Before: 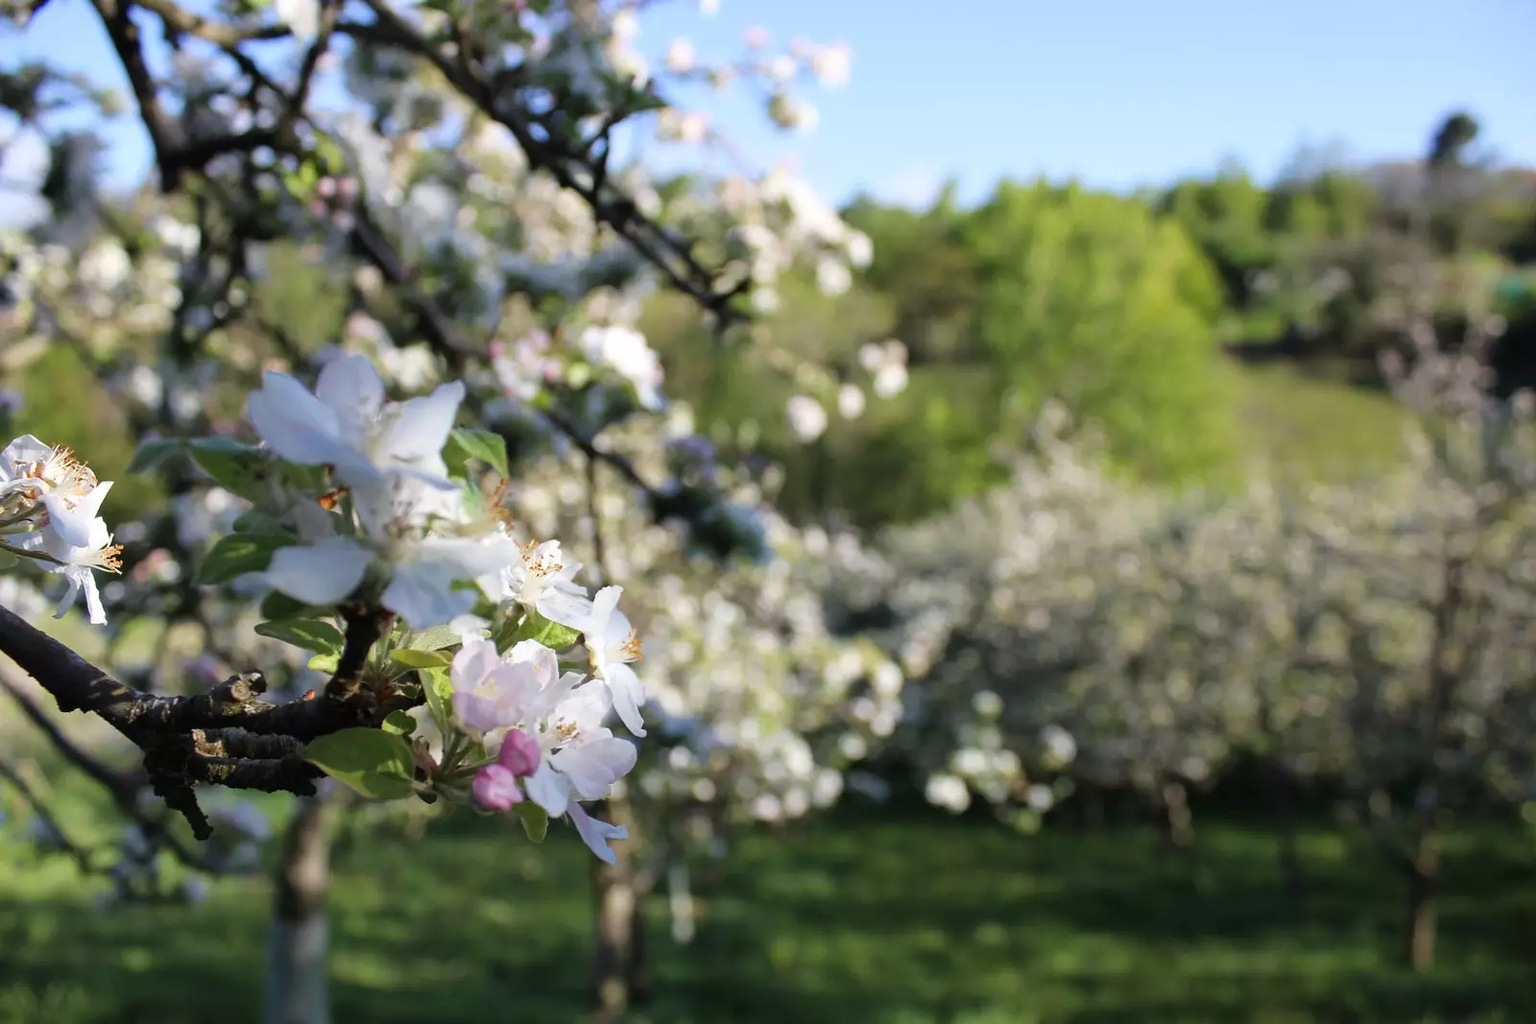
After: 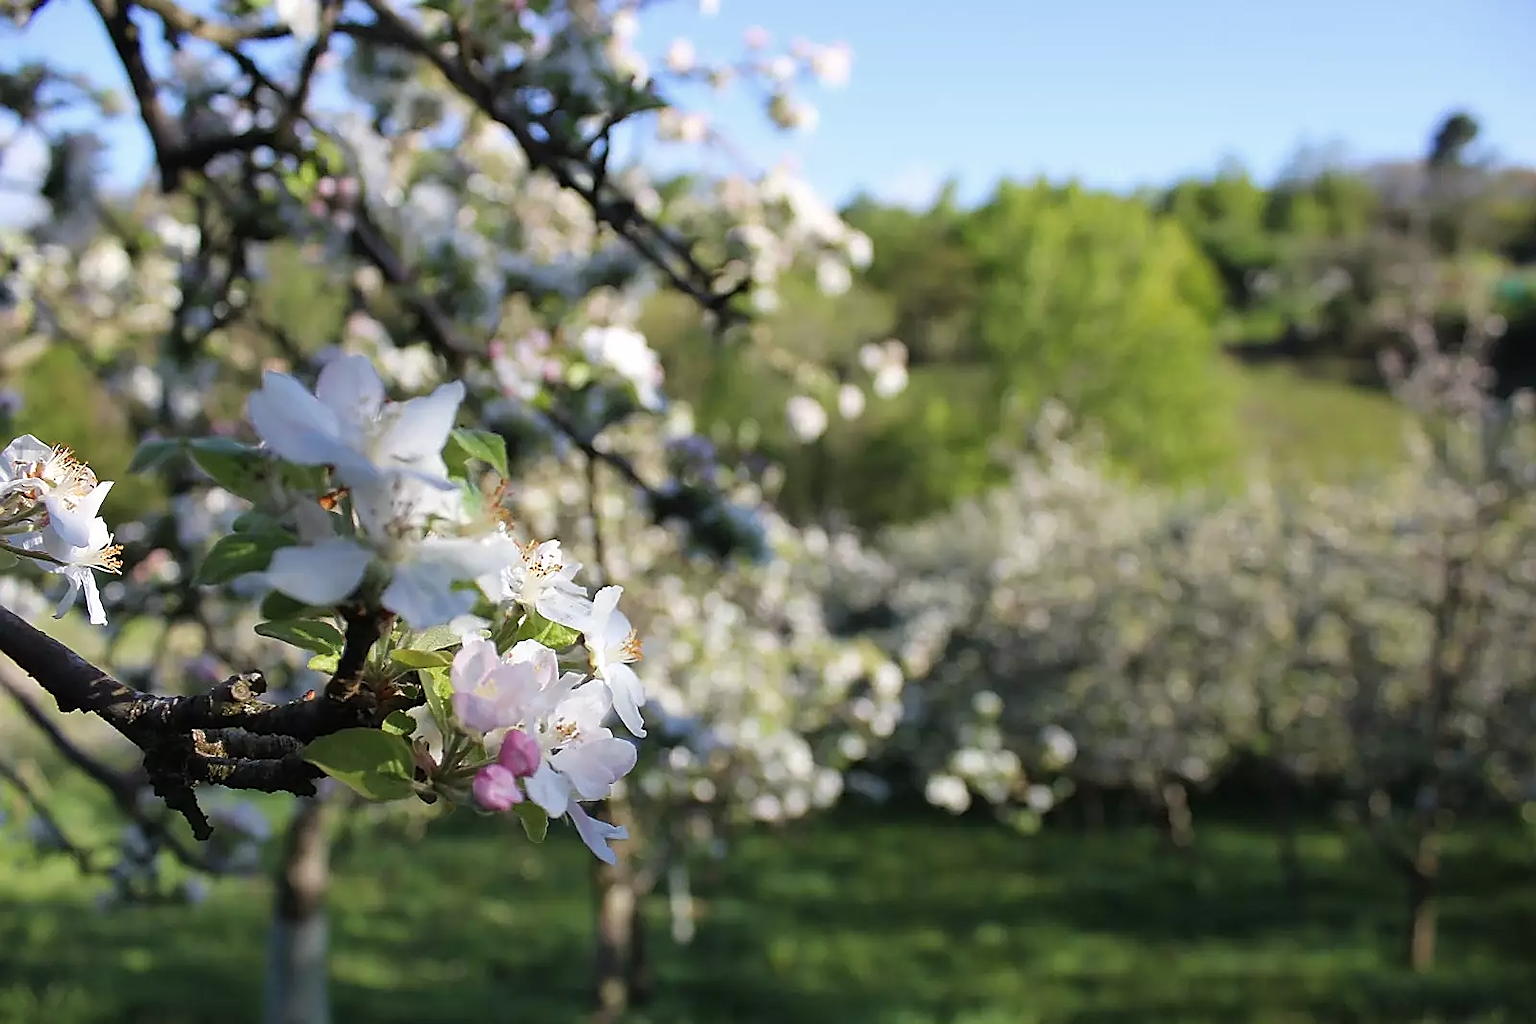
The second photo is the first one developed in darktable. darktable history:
sharpen: radius 1.4, amount 1.25, threshold 0.7
shadows and highlights: shadows 25, highlights -25
